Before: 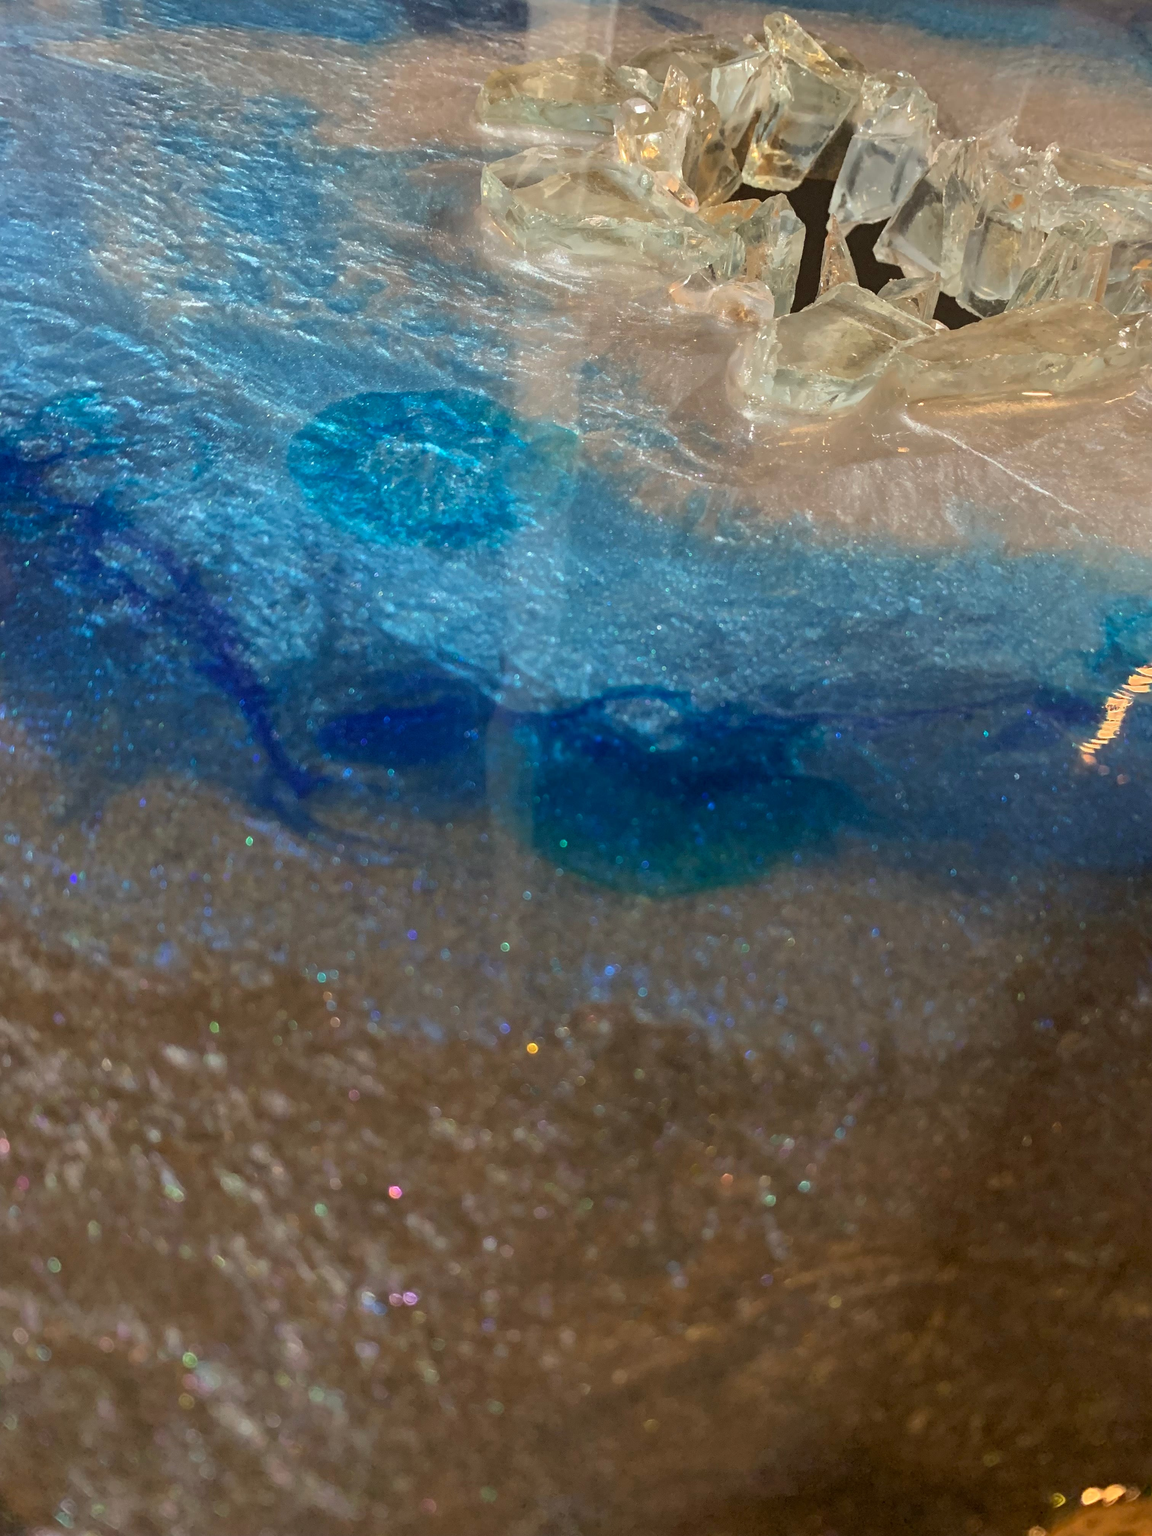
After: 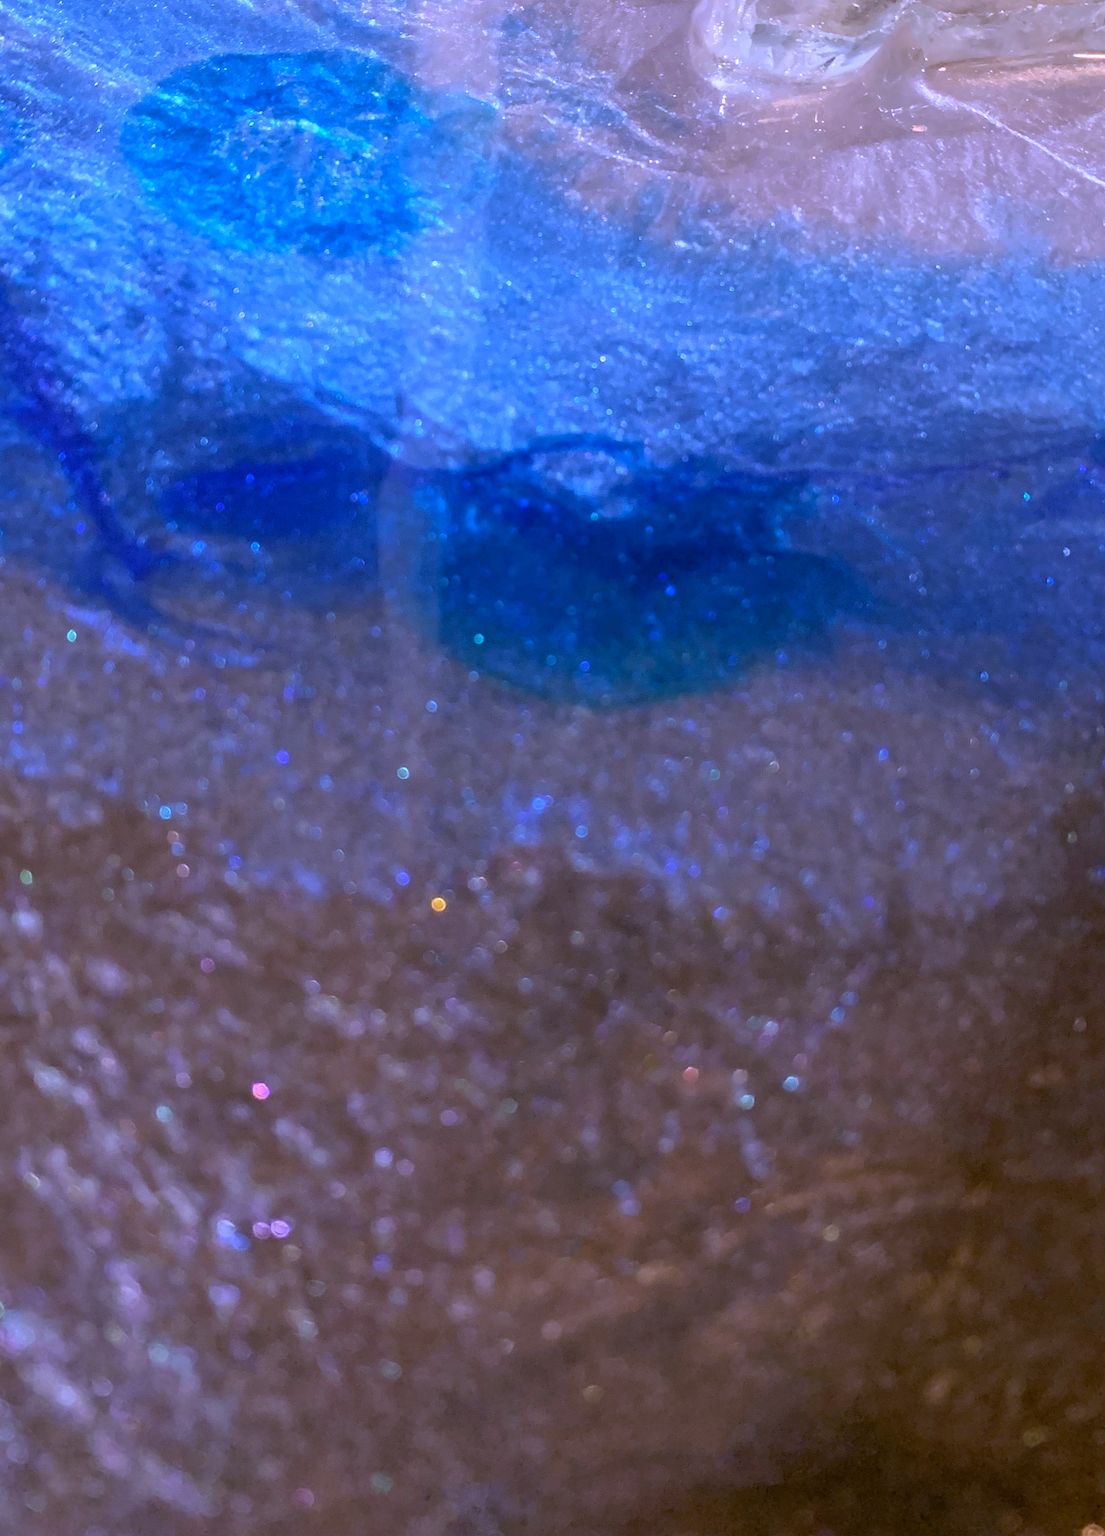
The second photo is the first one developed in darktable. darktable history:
crop: left 16.871%, top 22.857%, right 9.116%
white balance: red 0.98, blue 1.61
